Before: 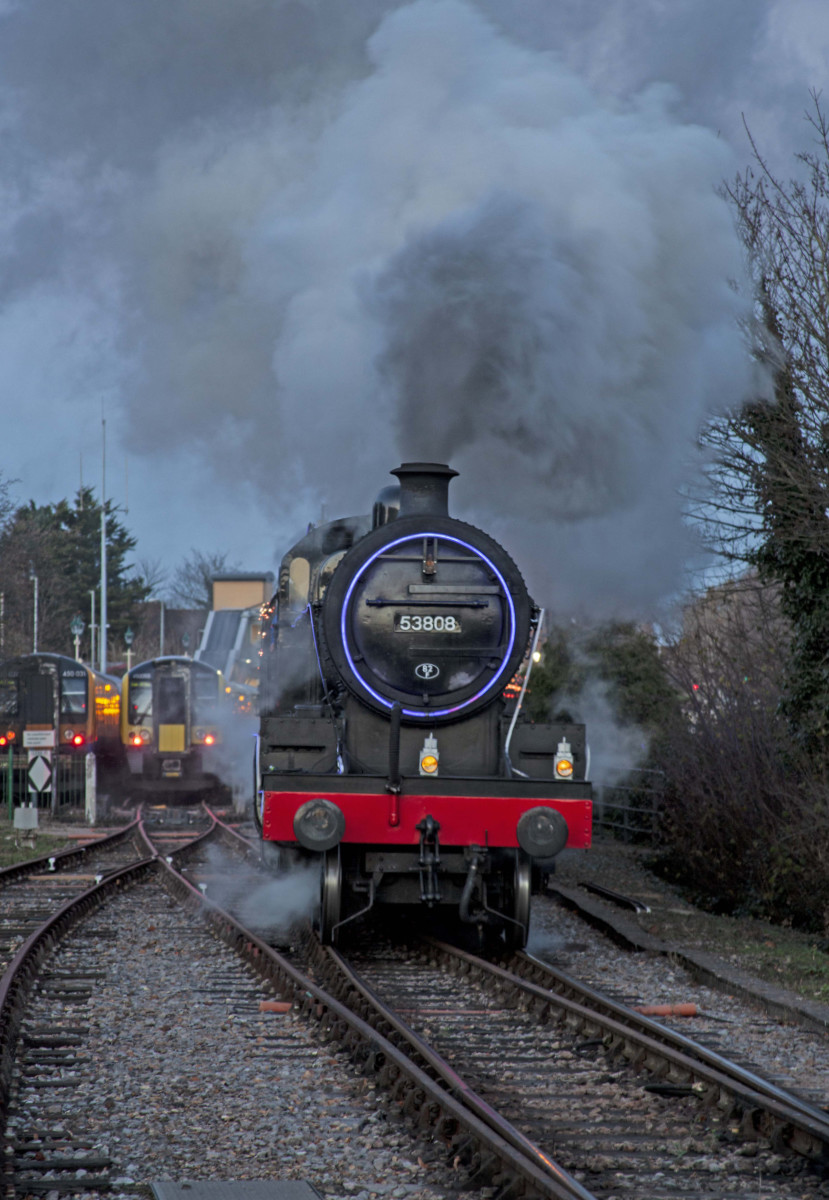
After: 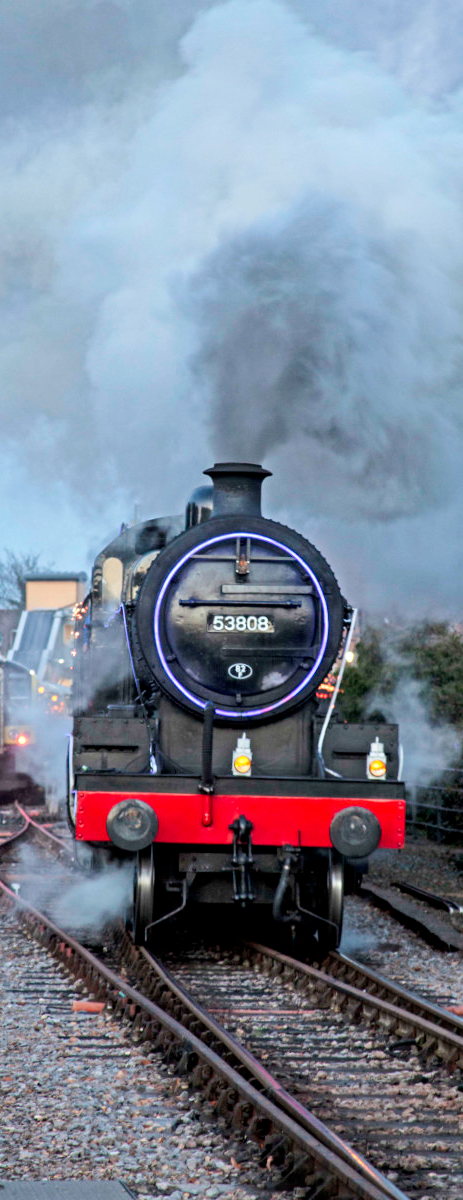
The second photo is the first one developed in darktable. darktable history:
tone curve: curves: ch0 [(0, 0) (0.004, 0.001) (0.133, 0.112) (0.325, 0.362) (0.832, 0.893) (1, 1)], preserve colors none
crop and rotate: left 22.565%, right 21.493%
exposure: exposure 0.657 EV, compensate exposure bias true, compensate highlight preservation false
